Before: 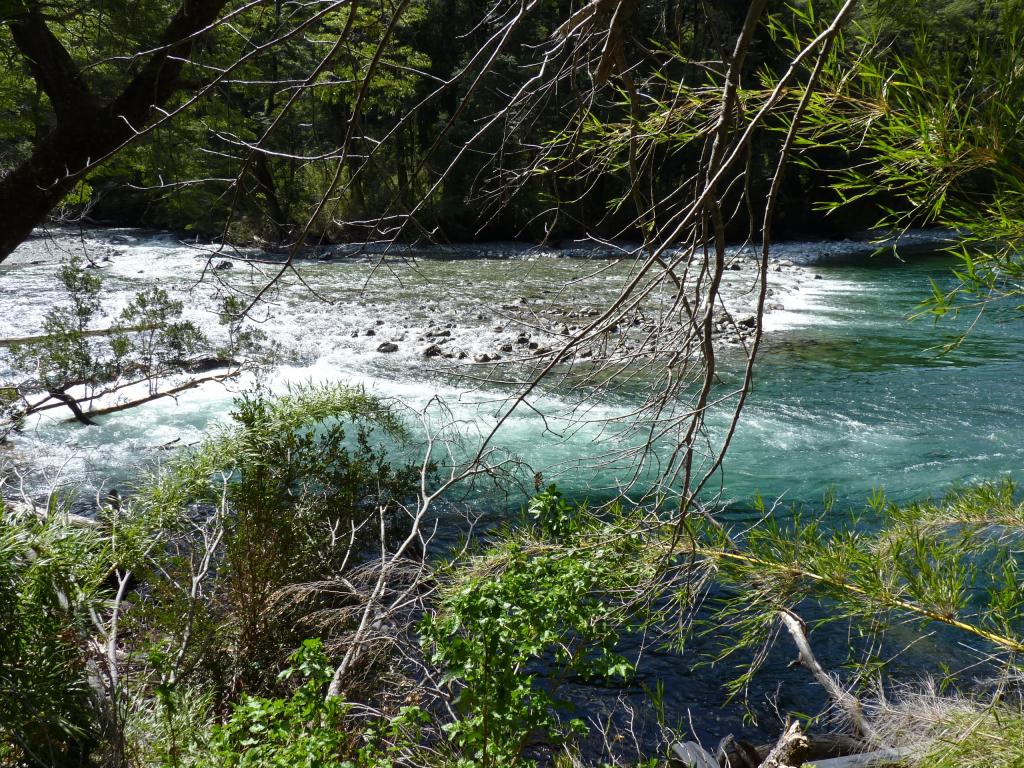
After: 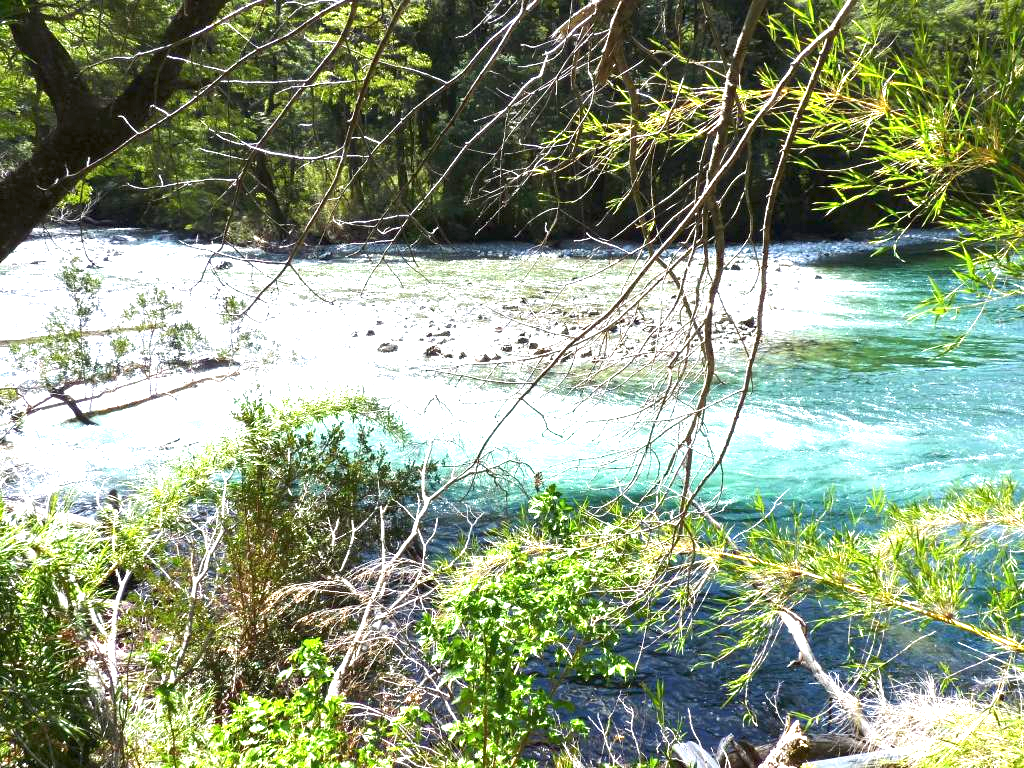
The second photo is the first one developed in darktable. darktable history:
exposure: black level correction 0, exposure 2.098 EV, compensate highlight preservation false
